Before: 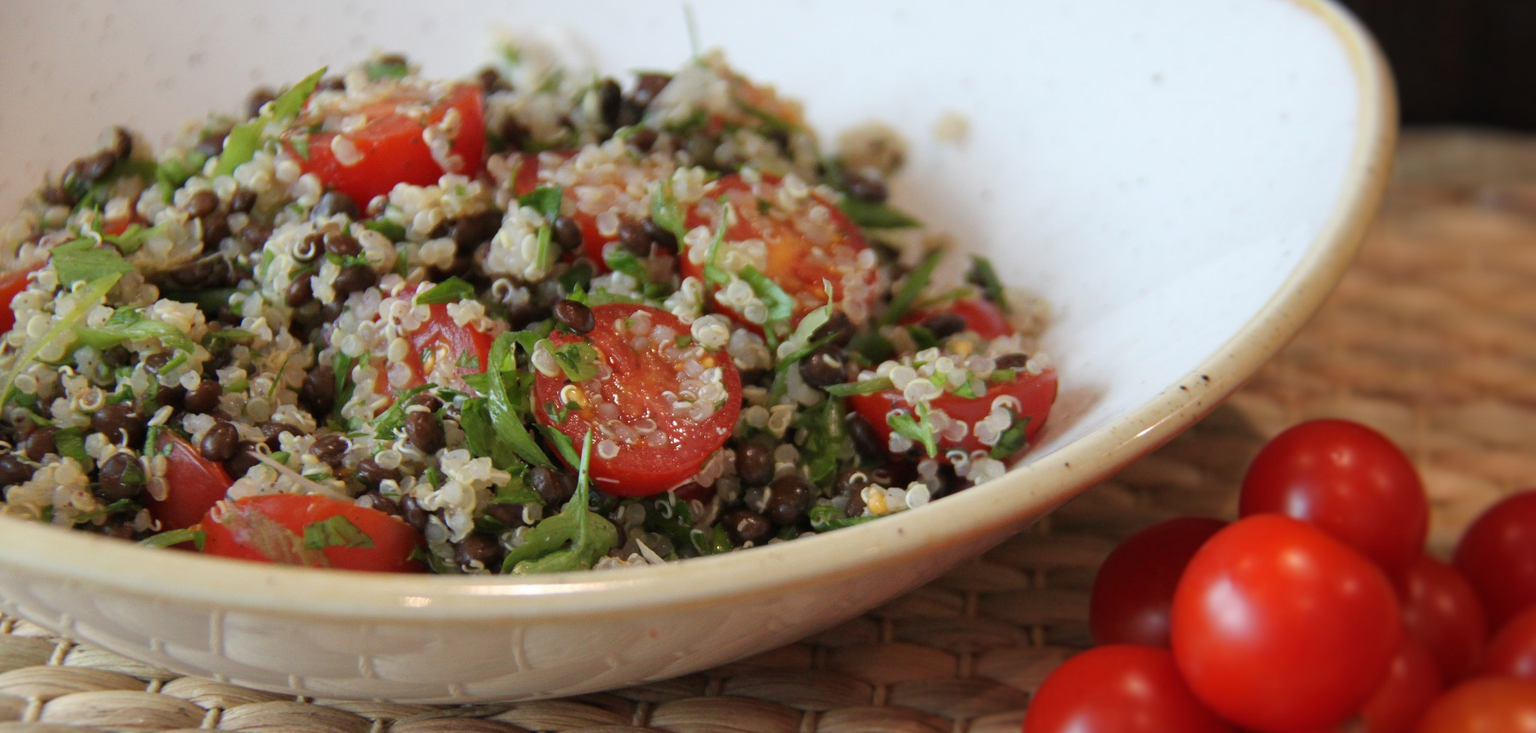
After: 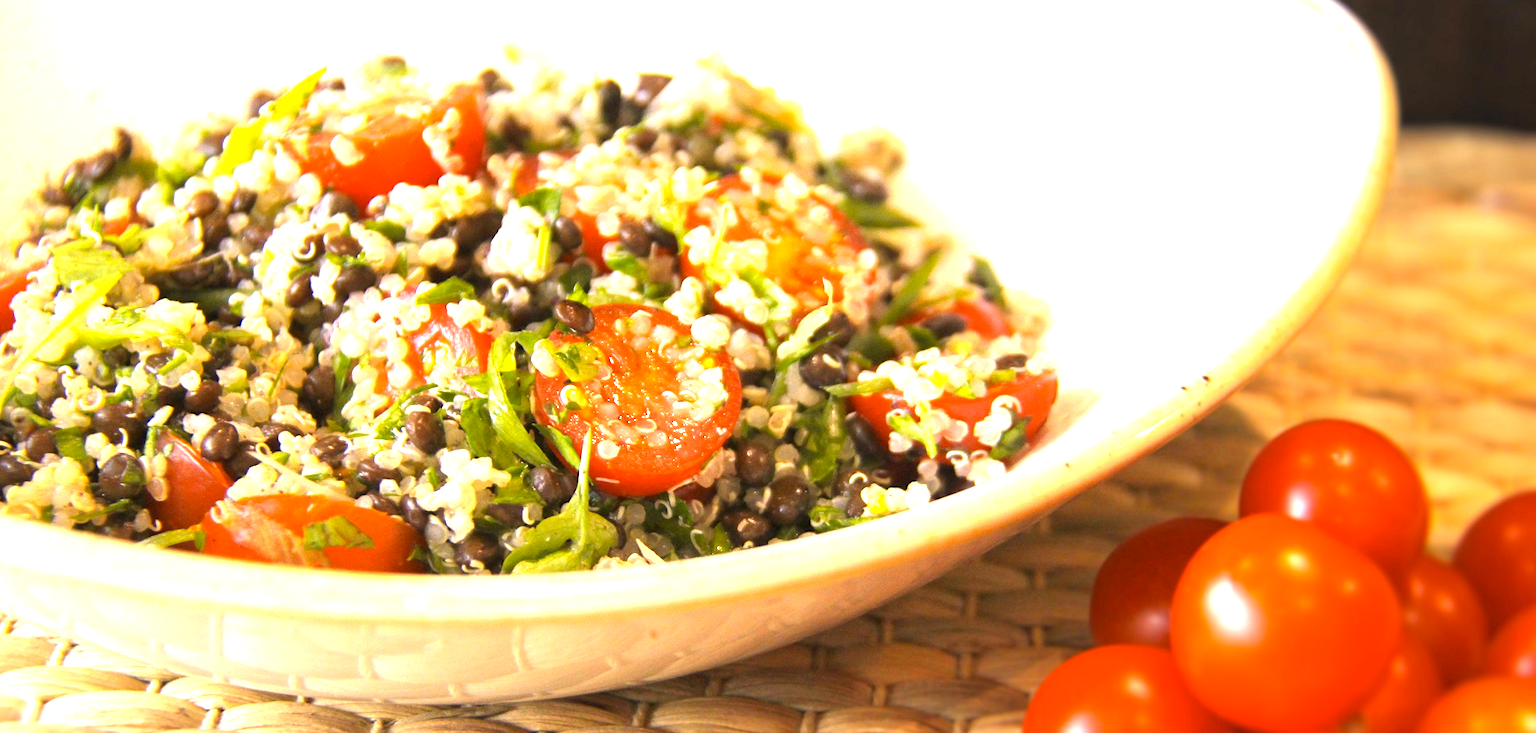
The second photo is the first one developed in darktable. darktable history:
color contrast: green-magenta contrast 0.85, blue-yellow contrast 1.25, unbound 0
color correction: highlights a* 11.96, highlights b* 11.58
exposure: exposure 2 EV, compensate exposure bias true, compensate highlight preservation false
